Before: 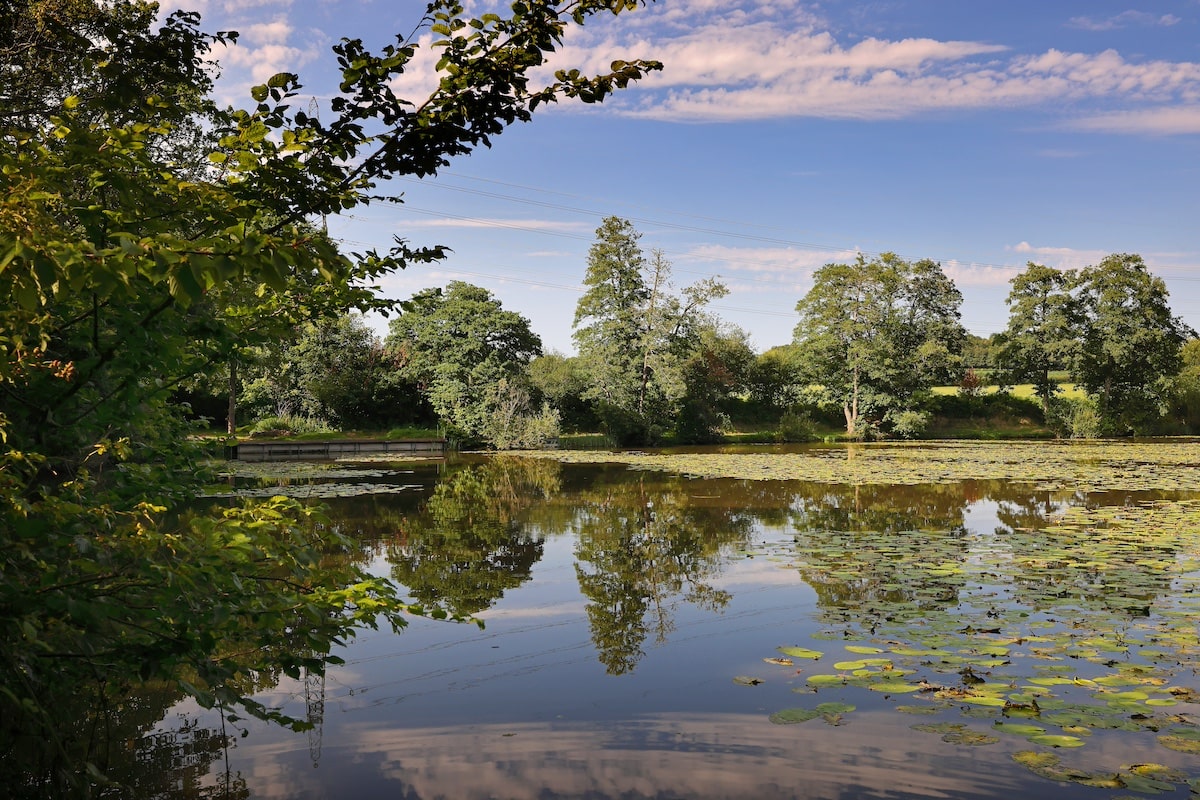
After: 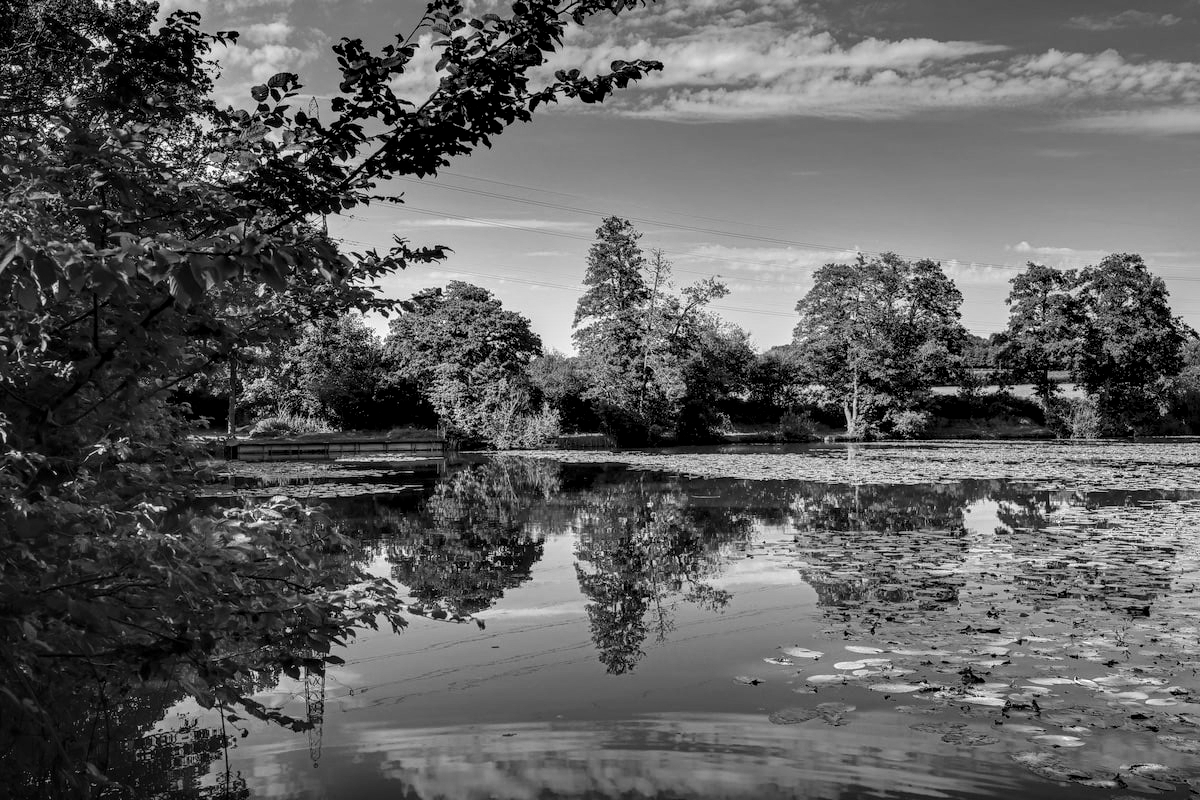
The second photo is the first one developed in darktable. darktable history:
graduated density: on, module defaults
color balance: lift [1.005, 0.99, 1.007, 1.01], gamma [1, 1.034, 1.032, 0.966], gain [0.873, 1.055, 1.067, 0.933]
local contrast: highlights 19%, detail 186%
contrast brightness saturation: saturation -1
